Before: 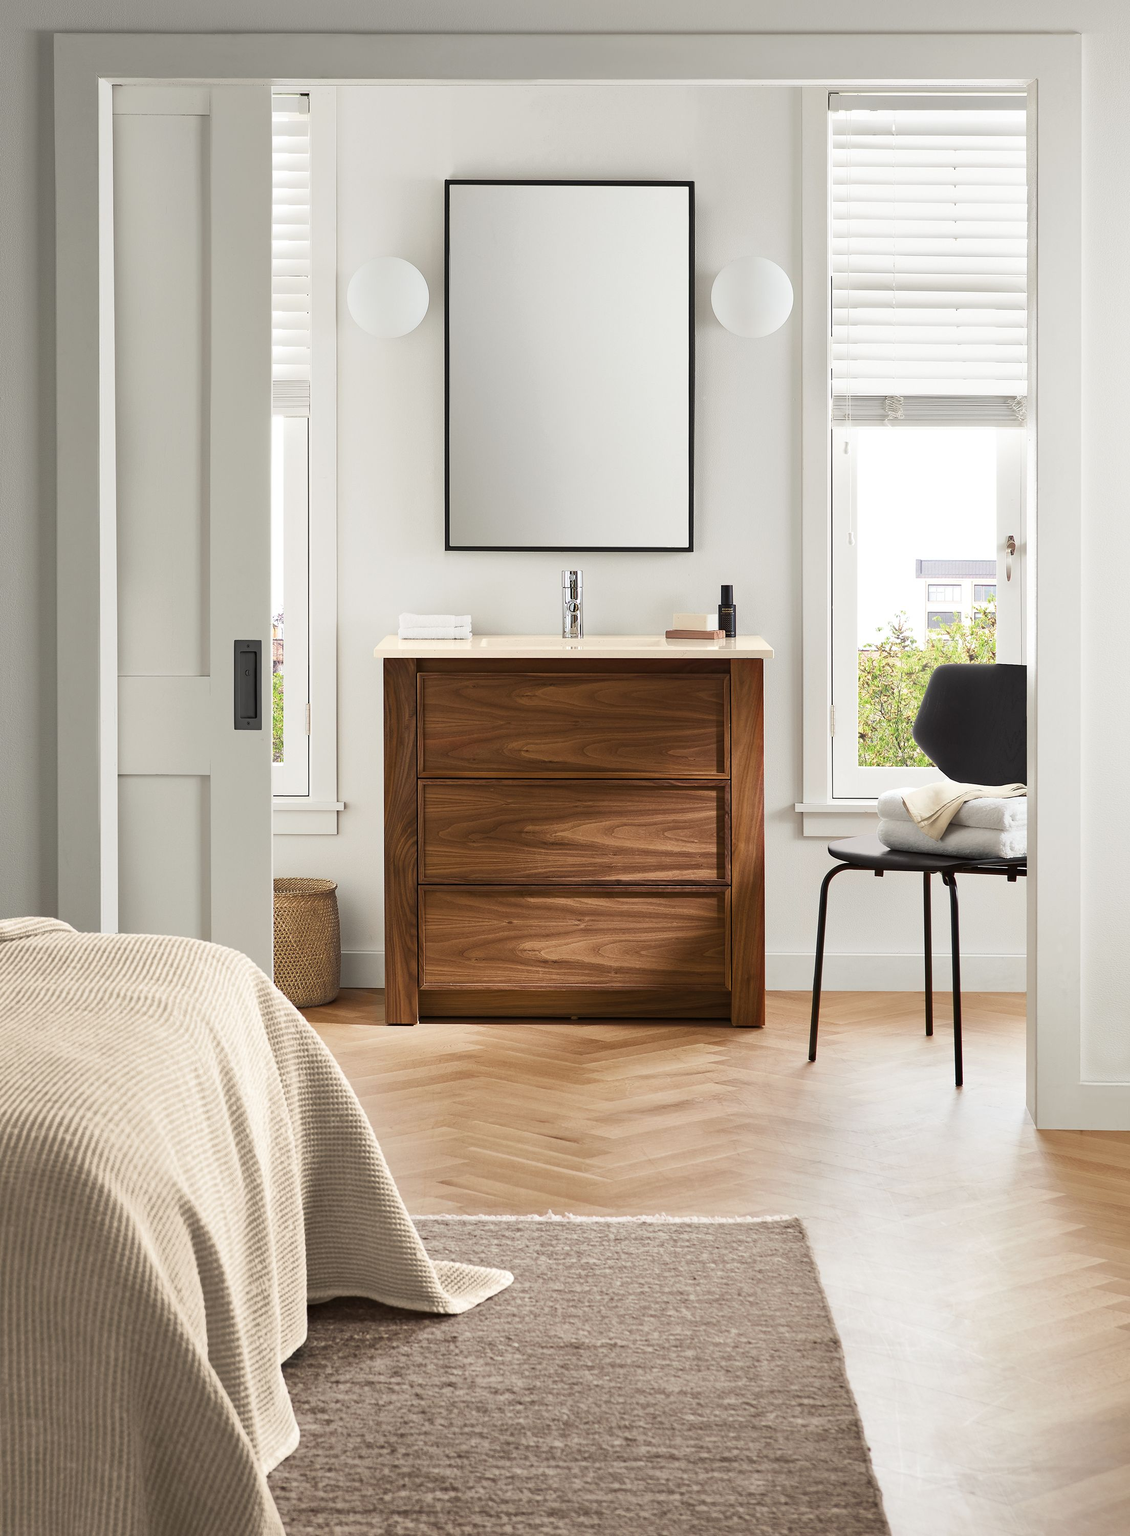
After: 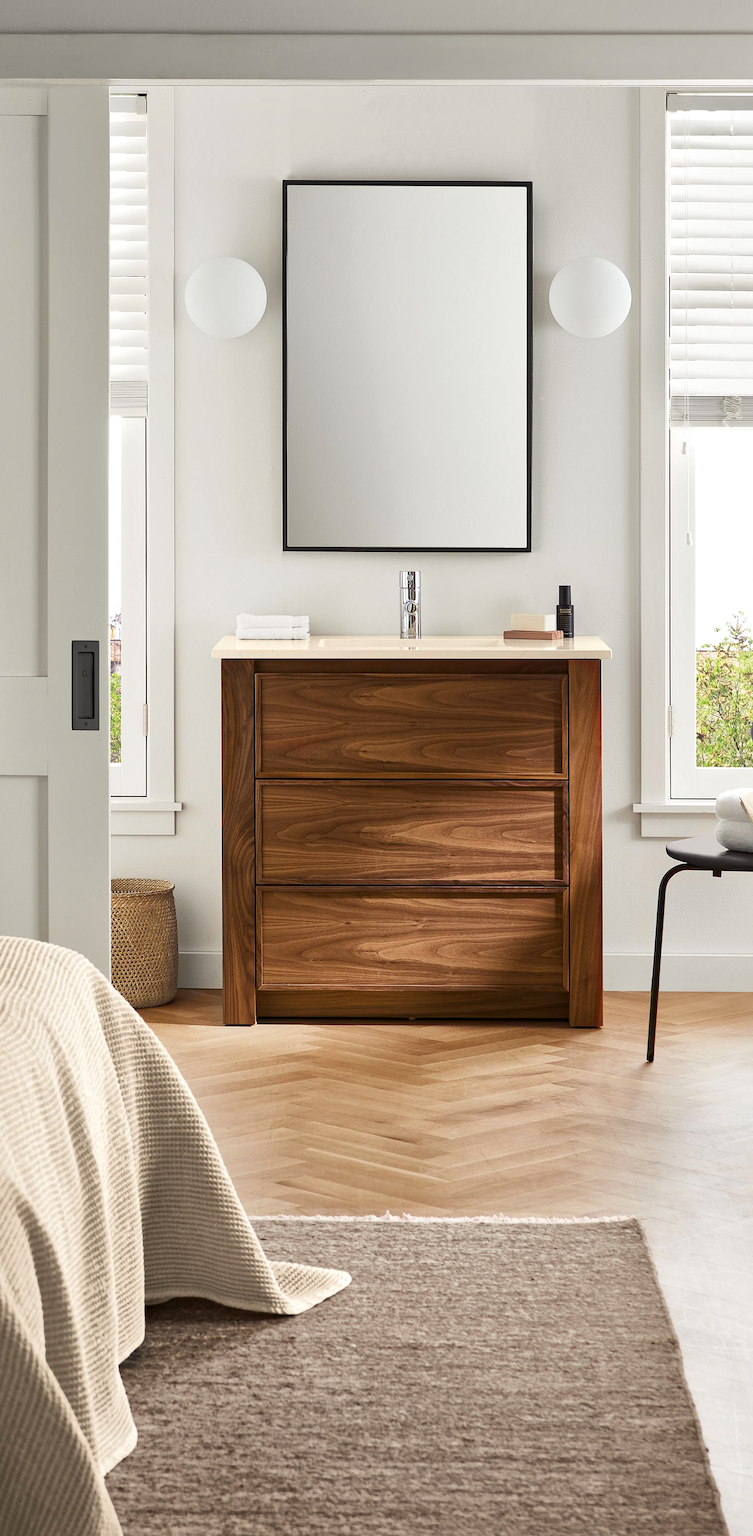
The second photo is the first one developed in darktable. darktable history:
local contrast: mode bilateral grid, contrast 20, coarseness 50, detail 120%, midtone range 0.2
color zones: curves: ch1 [(0, 0.525) (0.143, 0.556) (0.286, 0.52) (0.429, 0.5) (0.571, 0.5) (0.714, 0.5) (0.857, 0.503) (1, 0.525)]
crop and rotate: left 14.436%, right 18.898%
